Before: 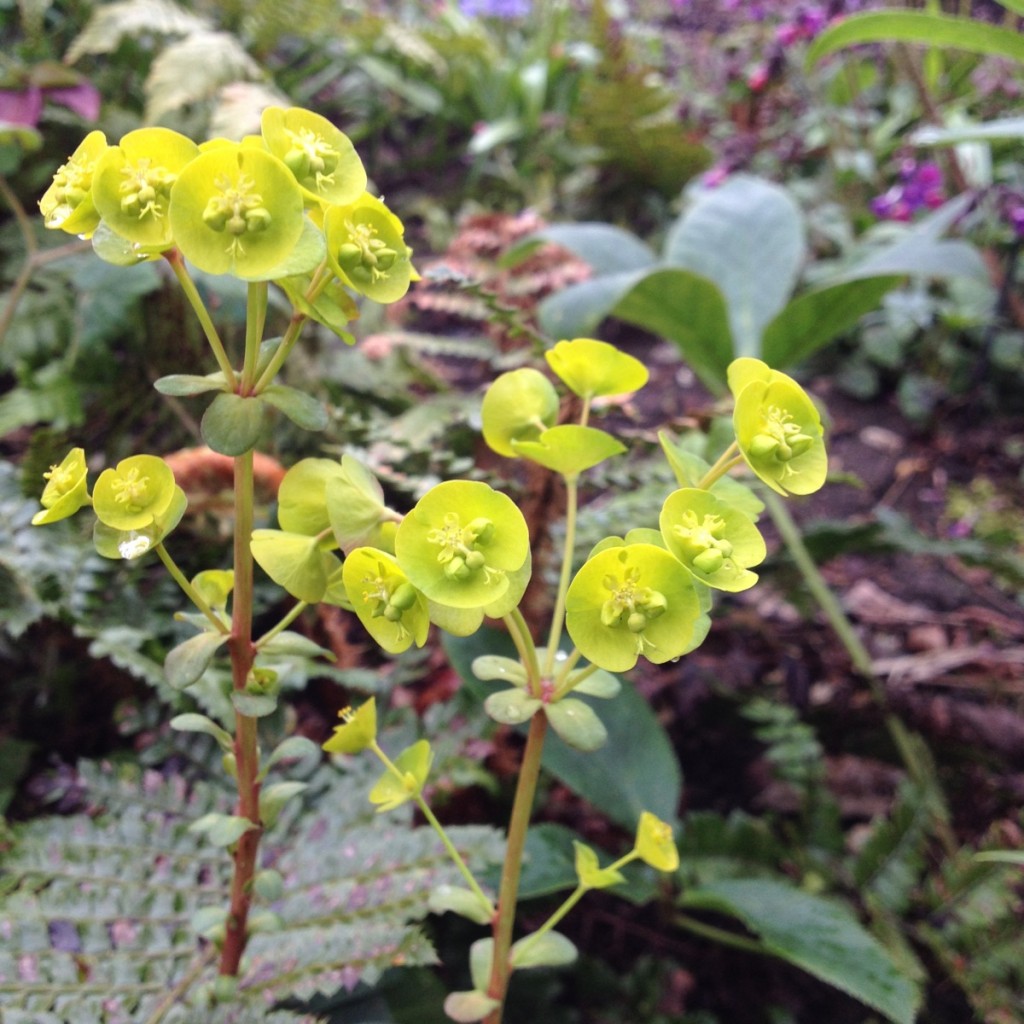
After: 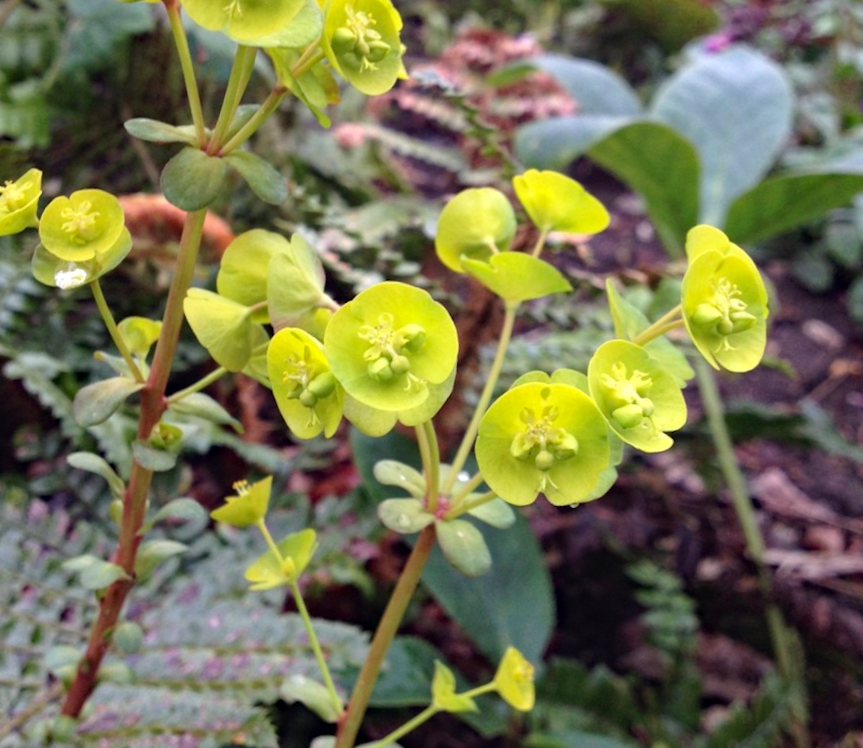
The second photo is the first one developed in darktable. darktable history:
crop and rotate: angle -3.37°, left 9.79%, top 20.73%, right 12.42%, bottom 11.82%
rotate and perspective: rotation 9.12°, automatic cropping off
haze removal: compatibility mode true, adaptive false
